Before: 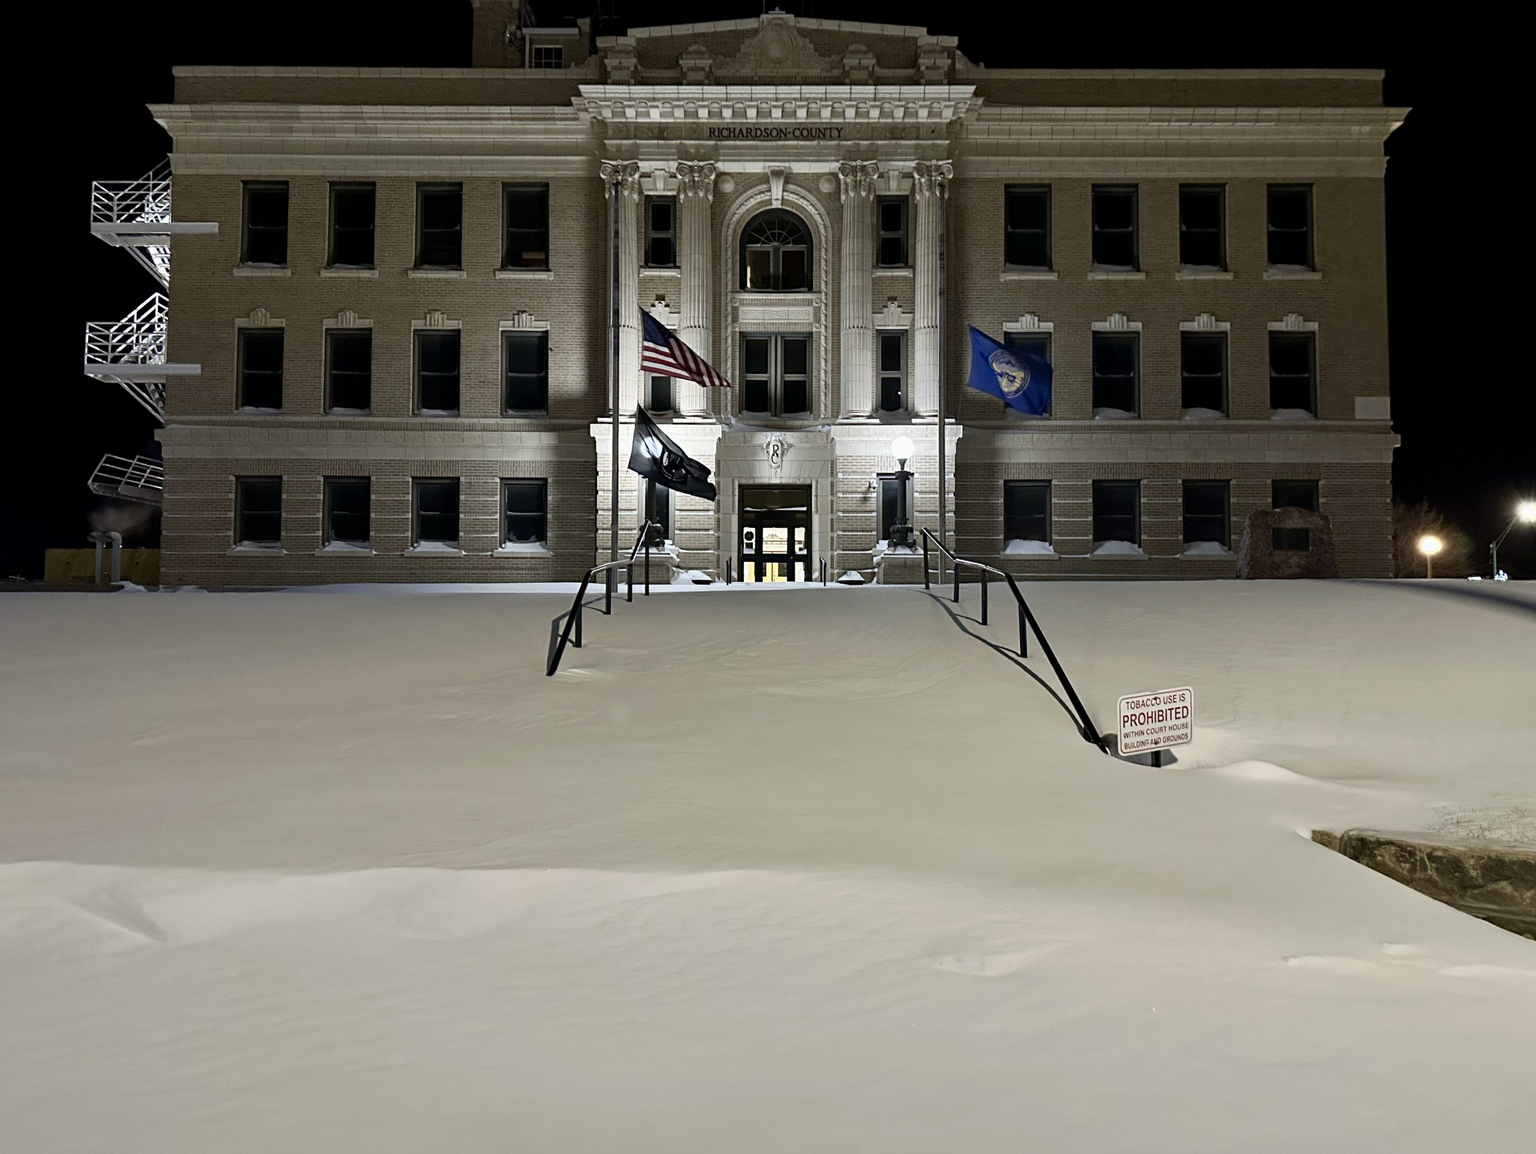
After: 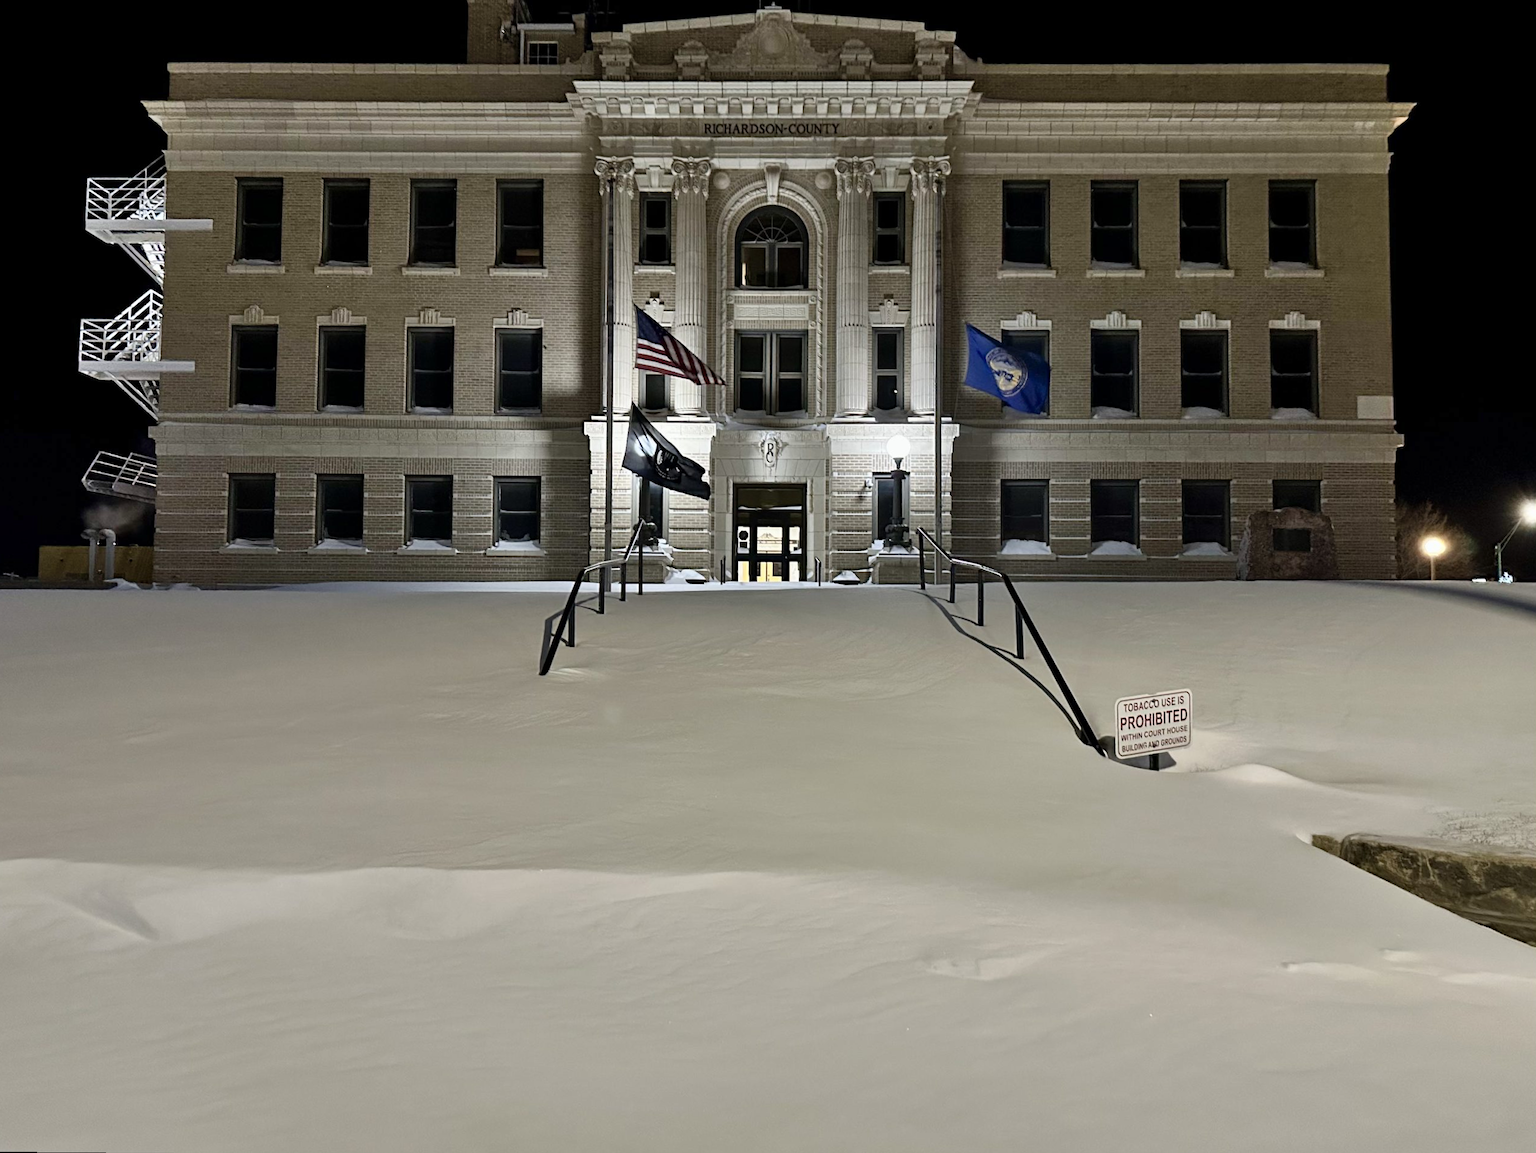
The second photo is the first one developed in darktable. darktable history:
rotate and perspective: rotation 0.192°, lens shift (horizontal) -0.015, crop left 0.005, crop right 0.996, crop top 0.006, crop bottom 0.99
shadows and highlights: shadows 49, highlights -41, soften with gaussian
